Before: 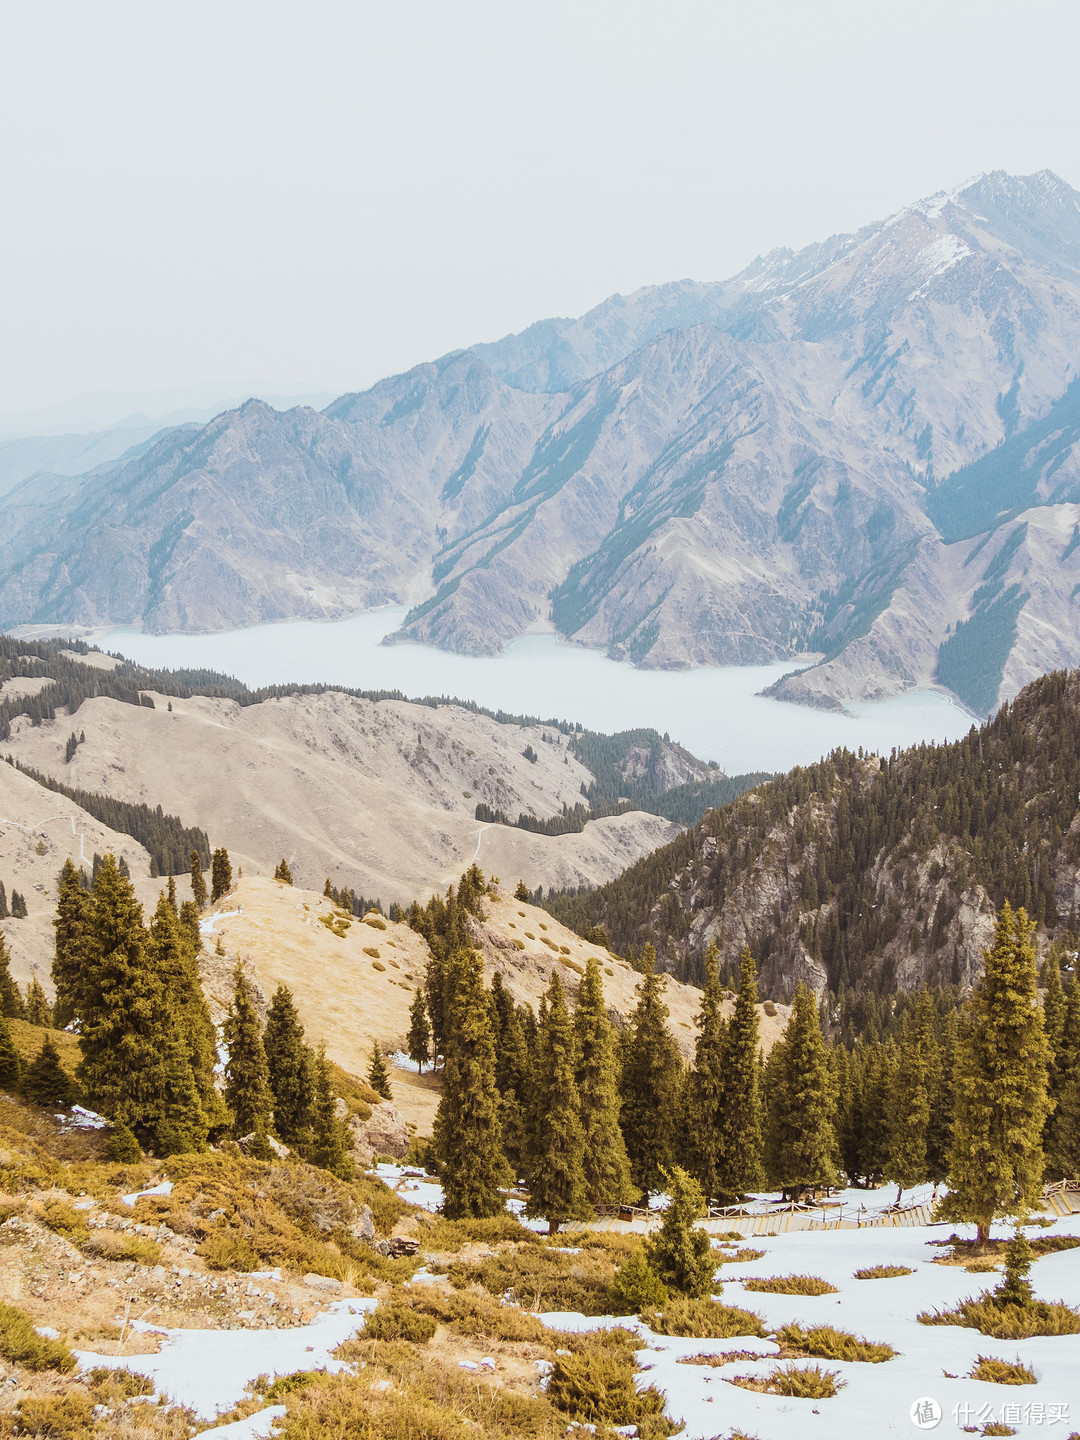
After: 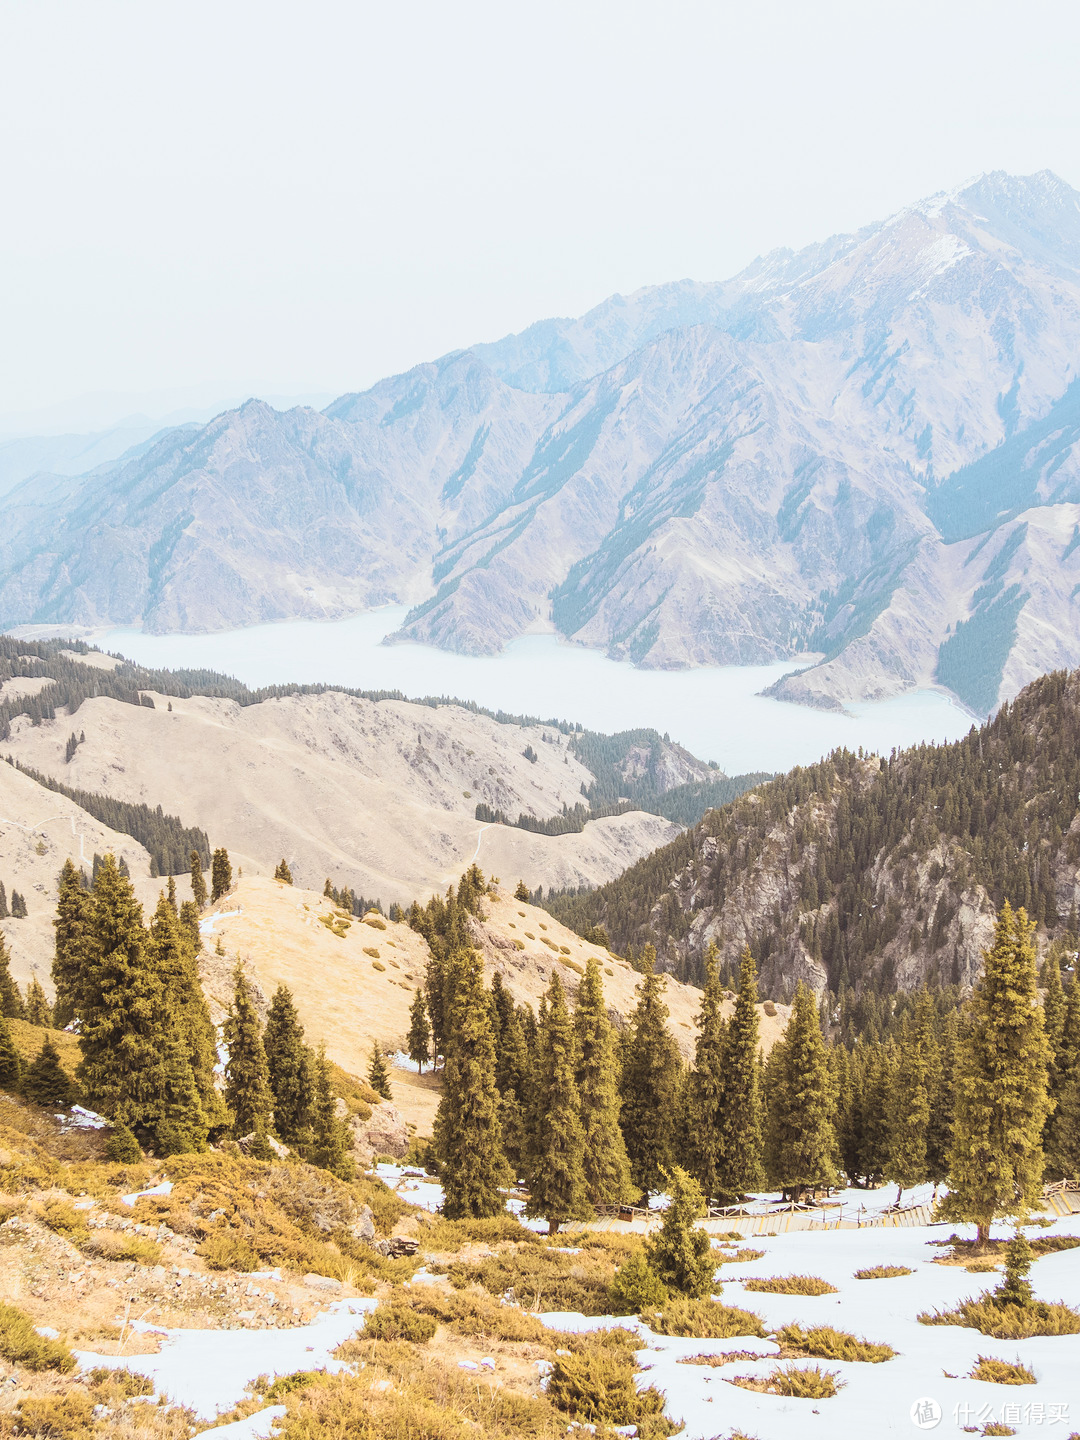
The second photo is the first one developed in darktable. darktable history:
contrast brightness saturation: contrast 0.144, brightness 0.217
